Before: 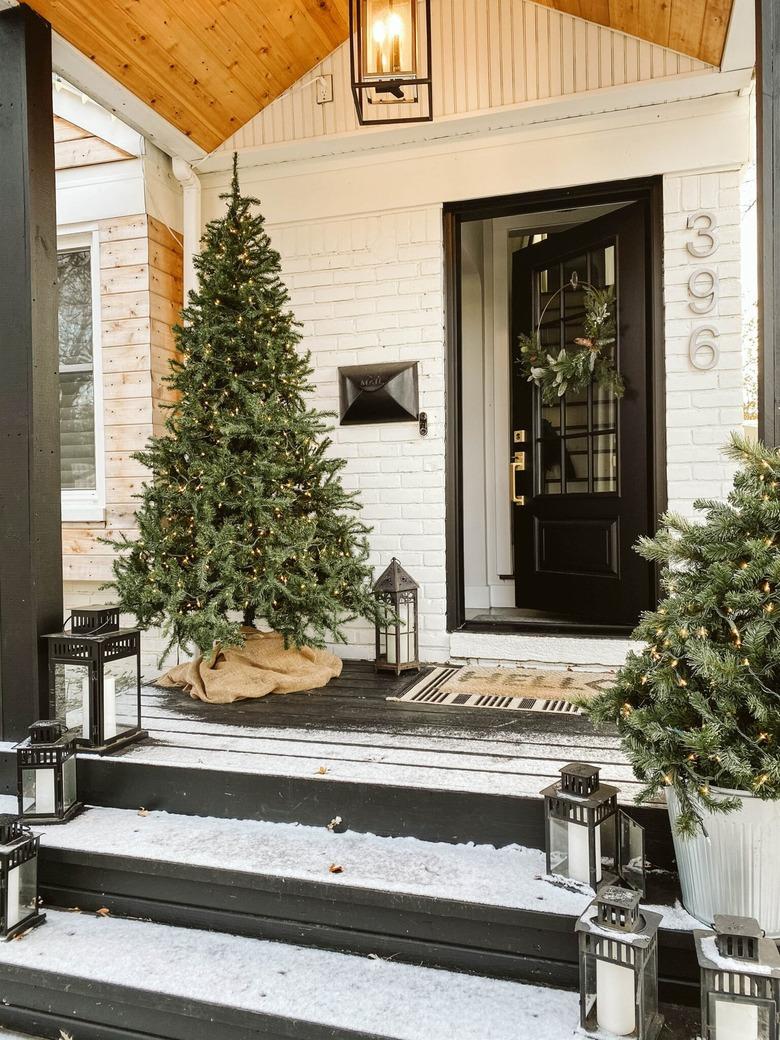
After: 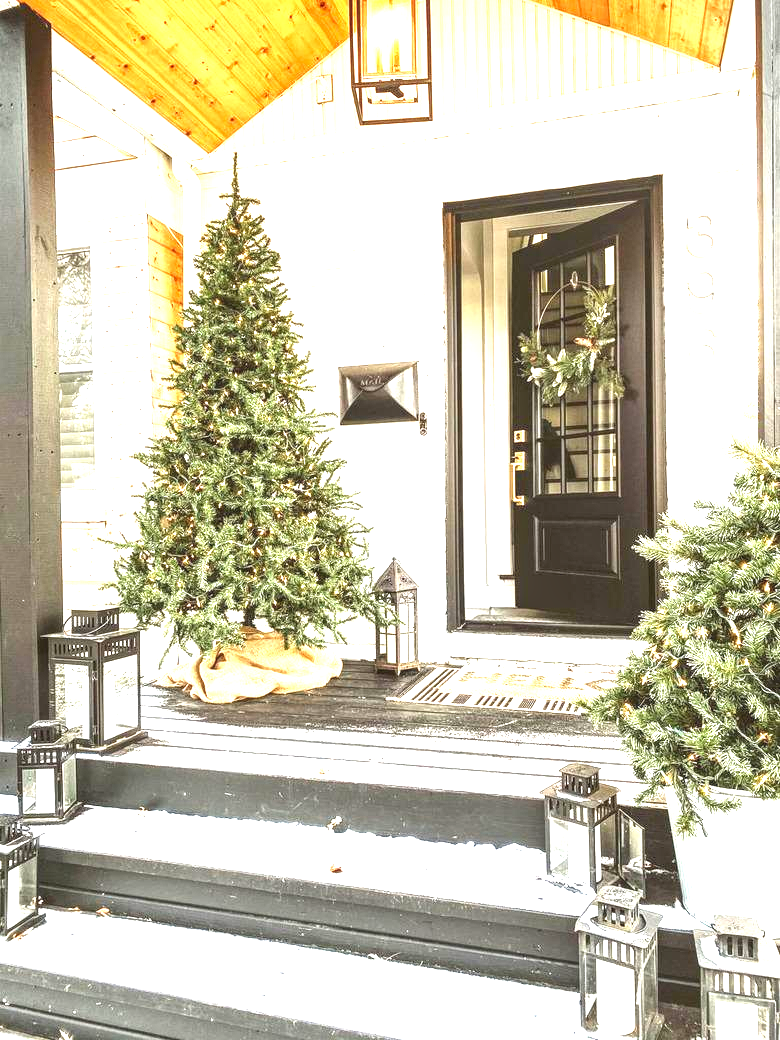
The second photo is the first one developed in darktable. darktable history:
exposure: black level correction 0, exposure 1.9 EV, compensate highlight preservation false
local contrast: on, module defaults
